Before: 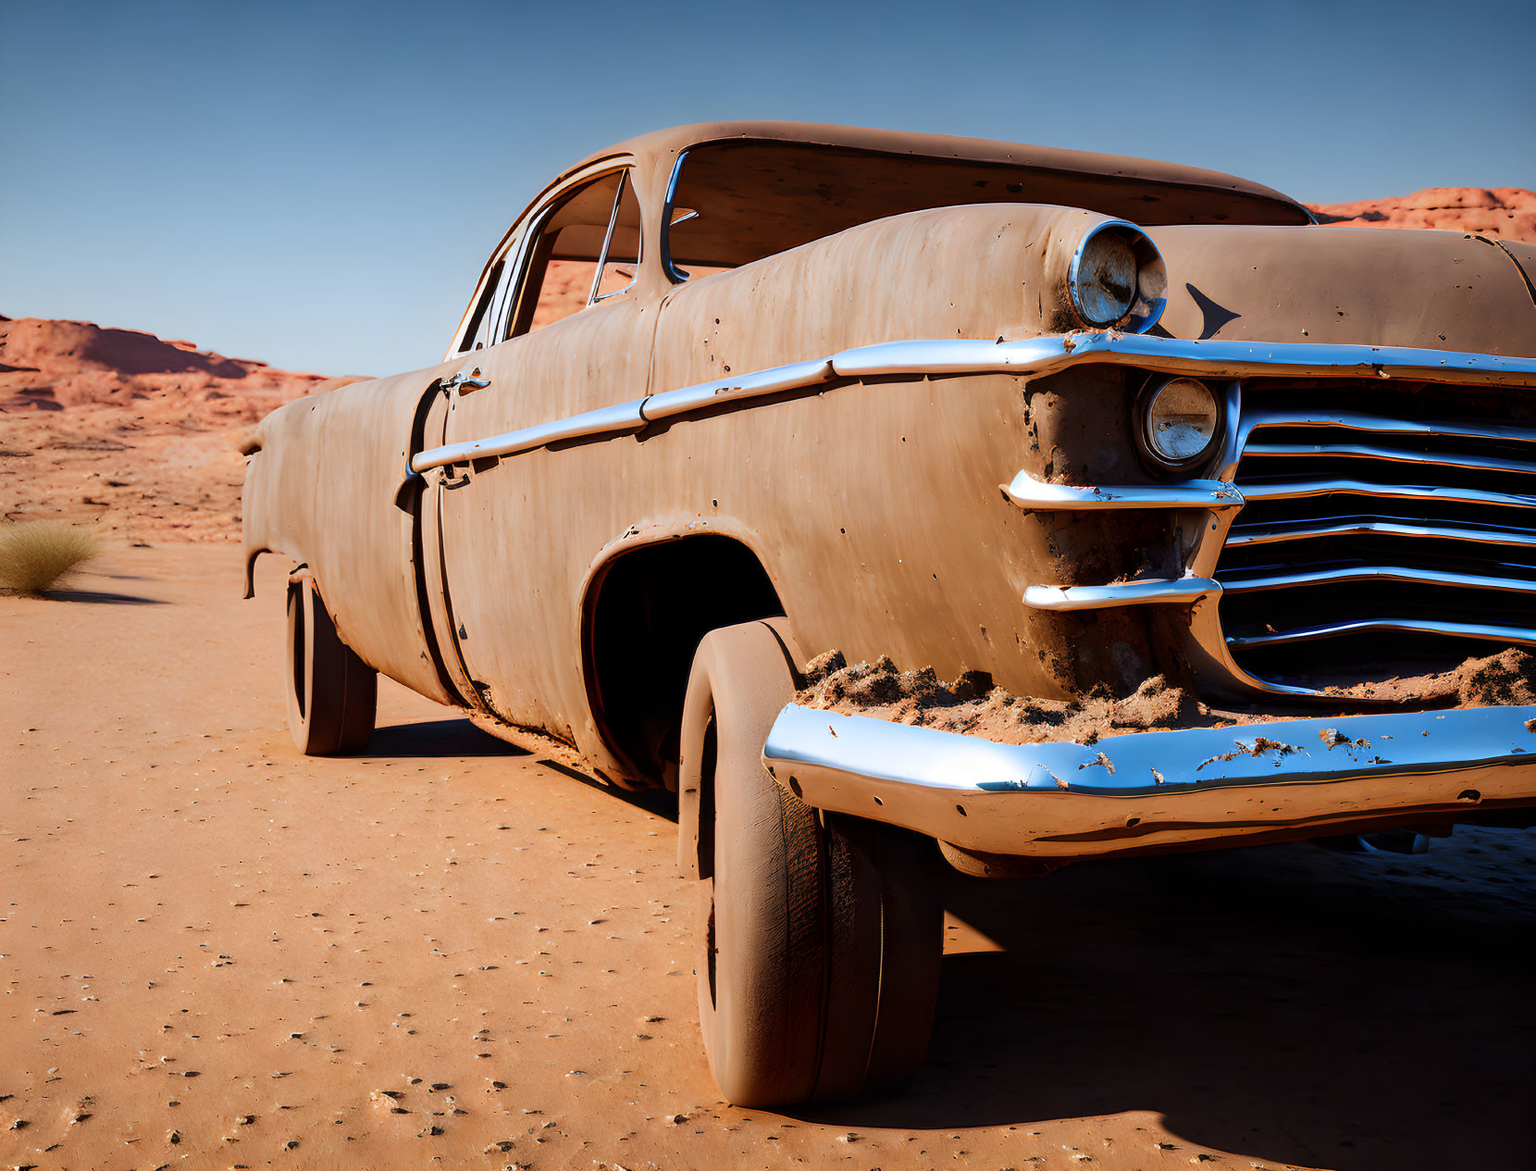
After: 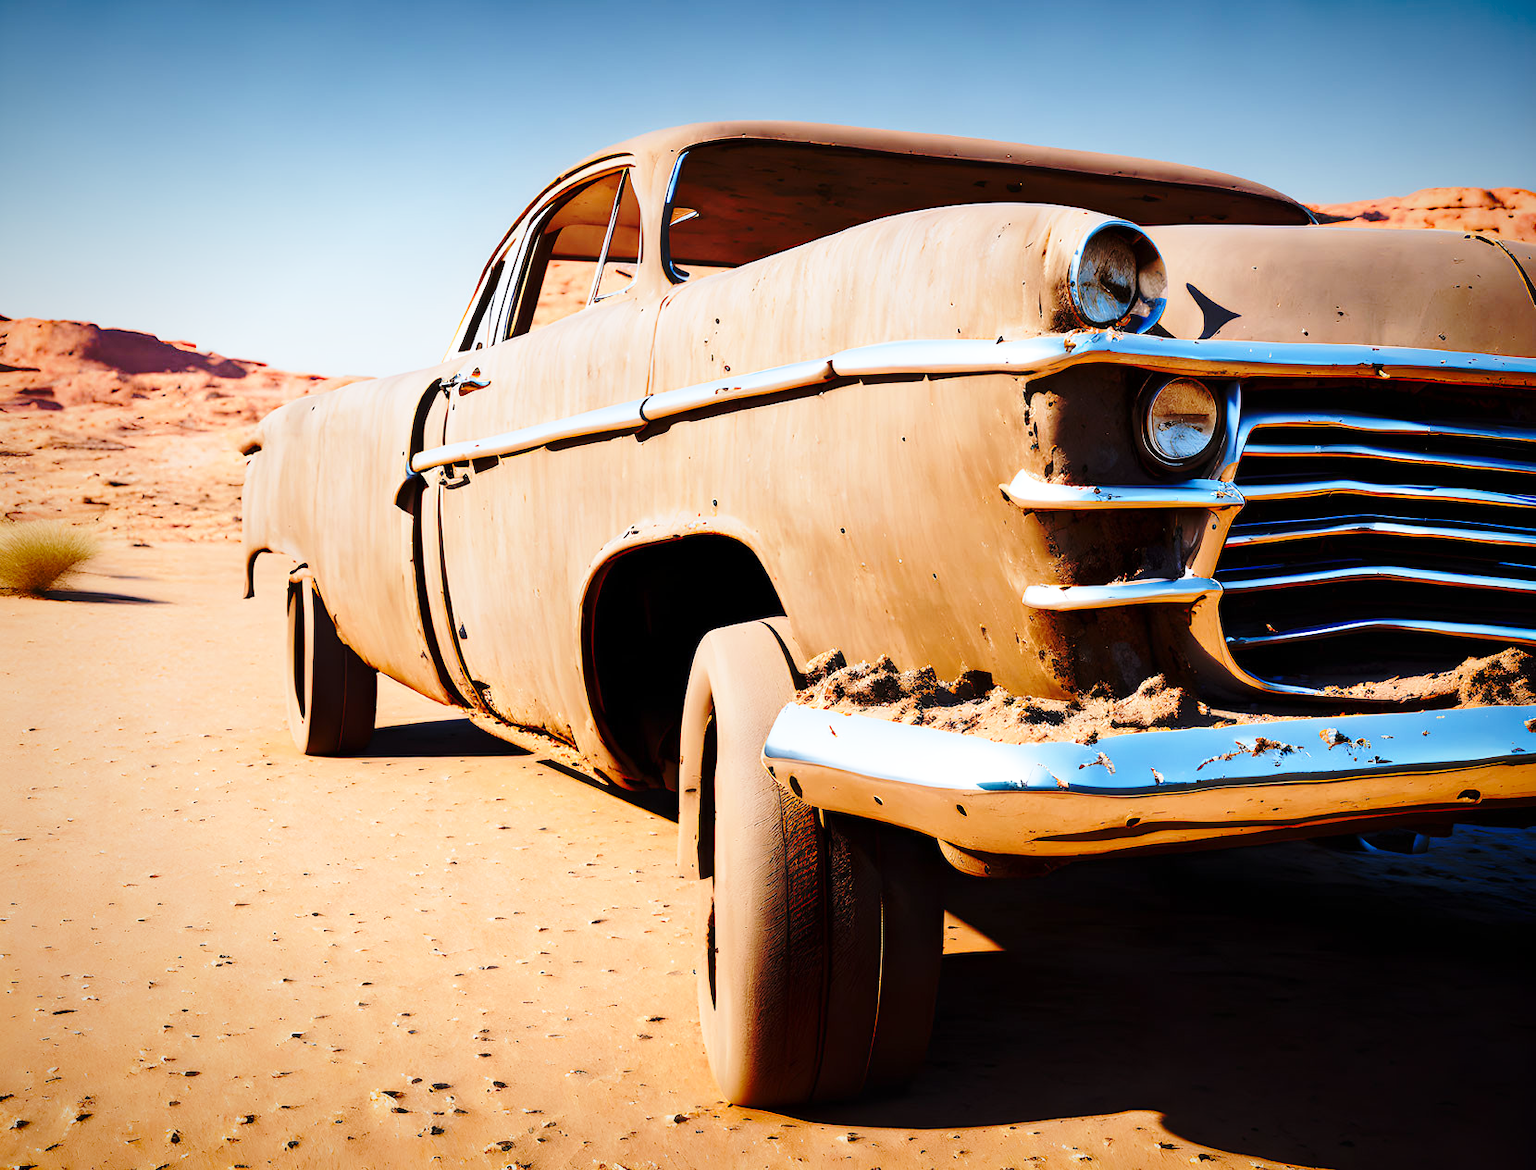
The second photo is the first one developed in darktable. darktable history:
color calibration: illuminant same as pipeline (D50), adaptation XYZ, x 0.346, y 0.358, temperature 5013.82 K
vignetting: fall-off radius 70.05%, saturation 0.369, automatic ratio true
base curve: curves: ch0 [(0, 0) (0.032, 0.037) (0.105, 0.228) (0.435, 0.76) (0.856, 0.983) (1, 1)], preserve colors none
